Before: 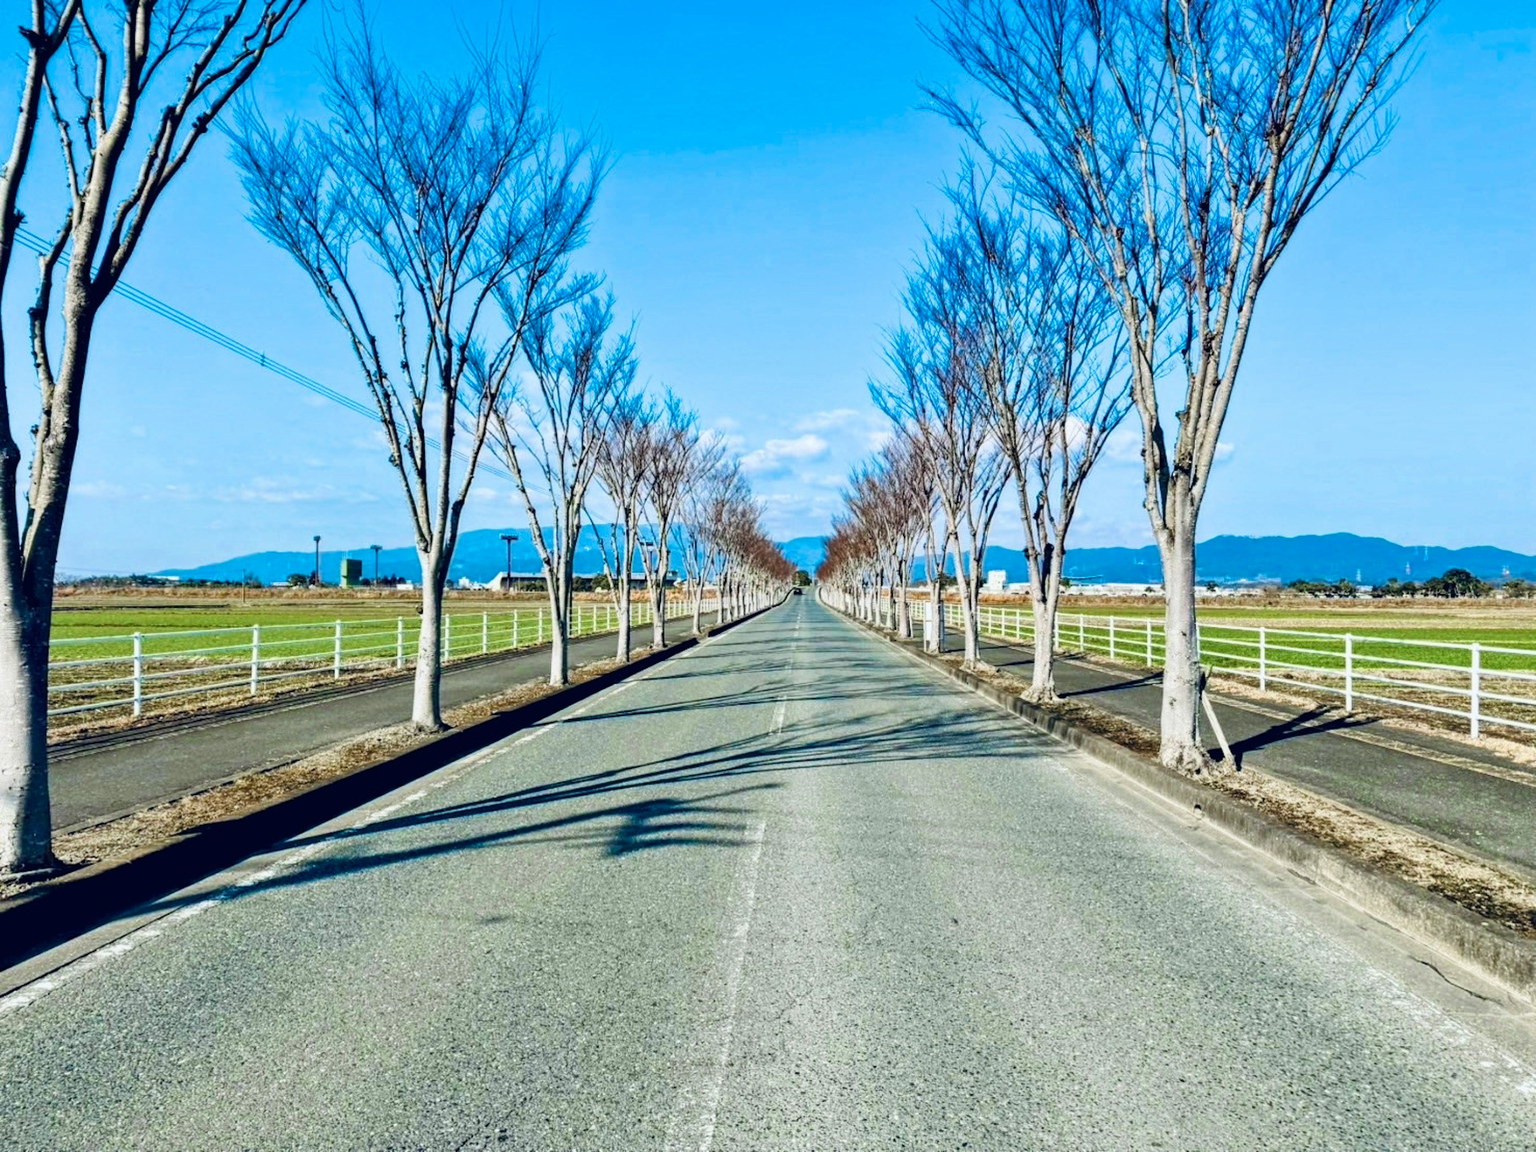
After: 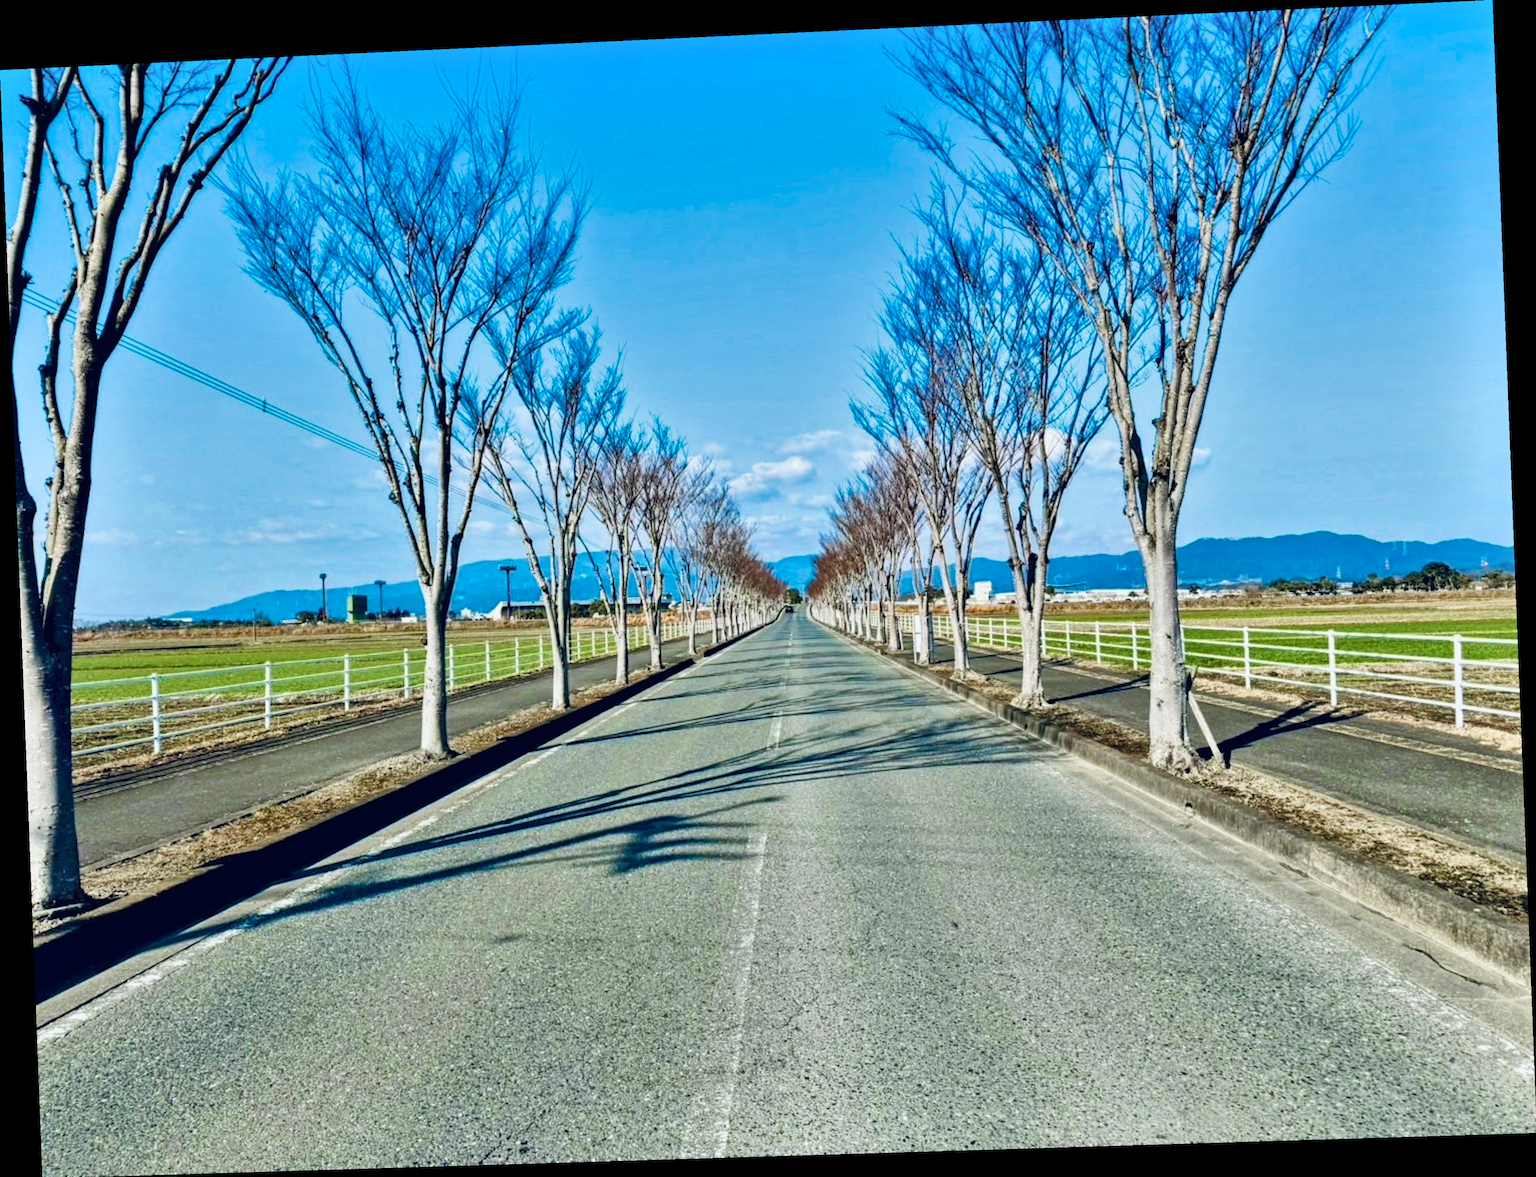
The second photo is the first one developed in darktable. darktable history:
rotate and perspective: rotation -2.22°, lens shift (horizontal) -0.022, automatic cropping off
shadows and highlights: shadows 40, highlights -54, highlights color adjustment 46%, low approximation 0.01, soften with gaussian
